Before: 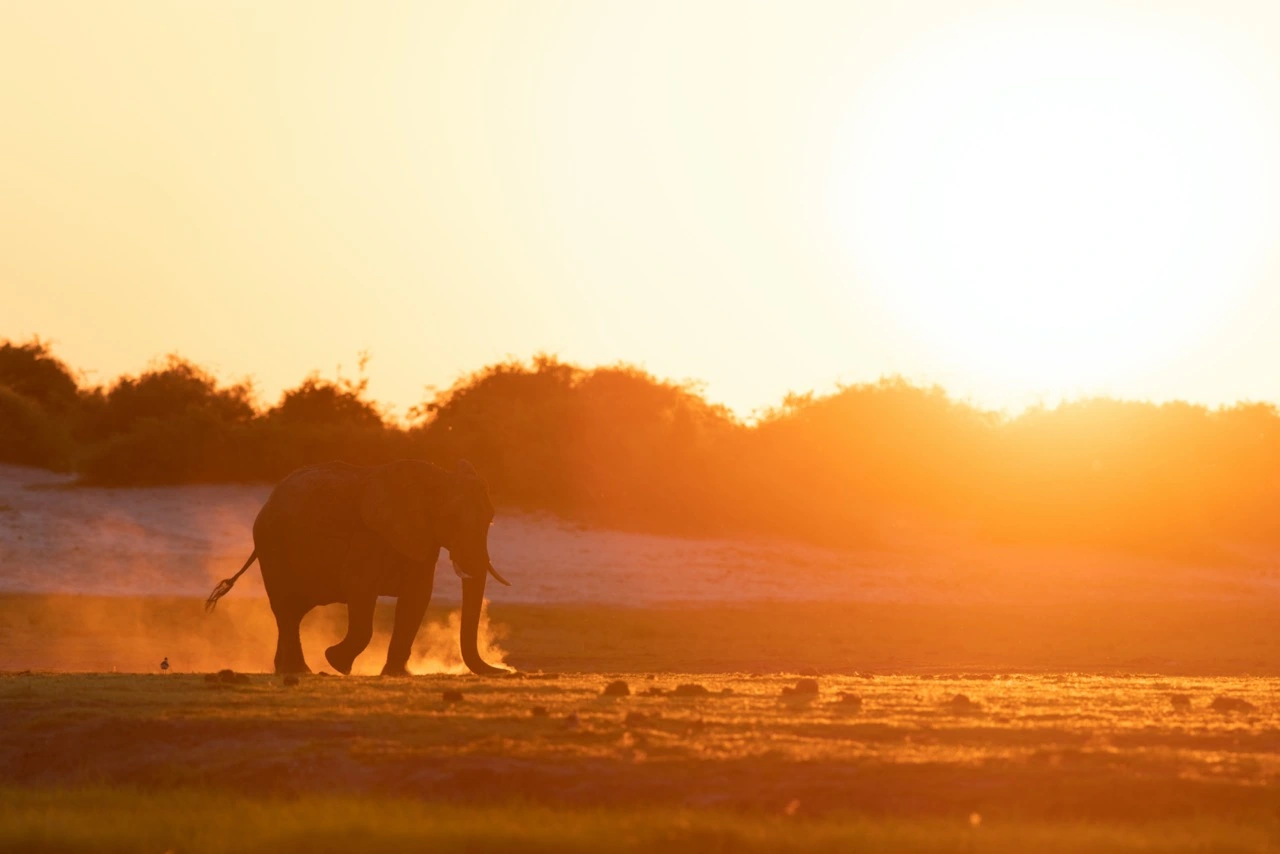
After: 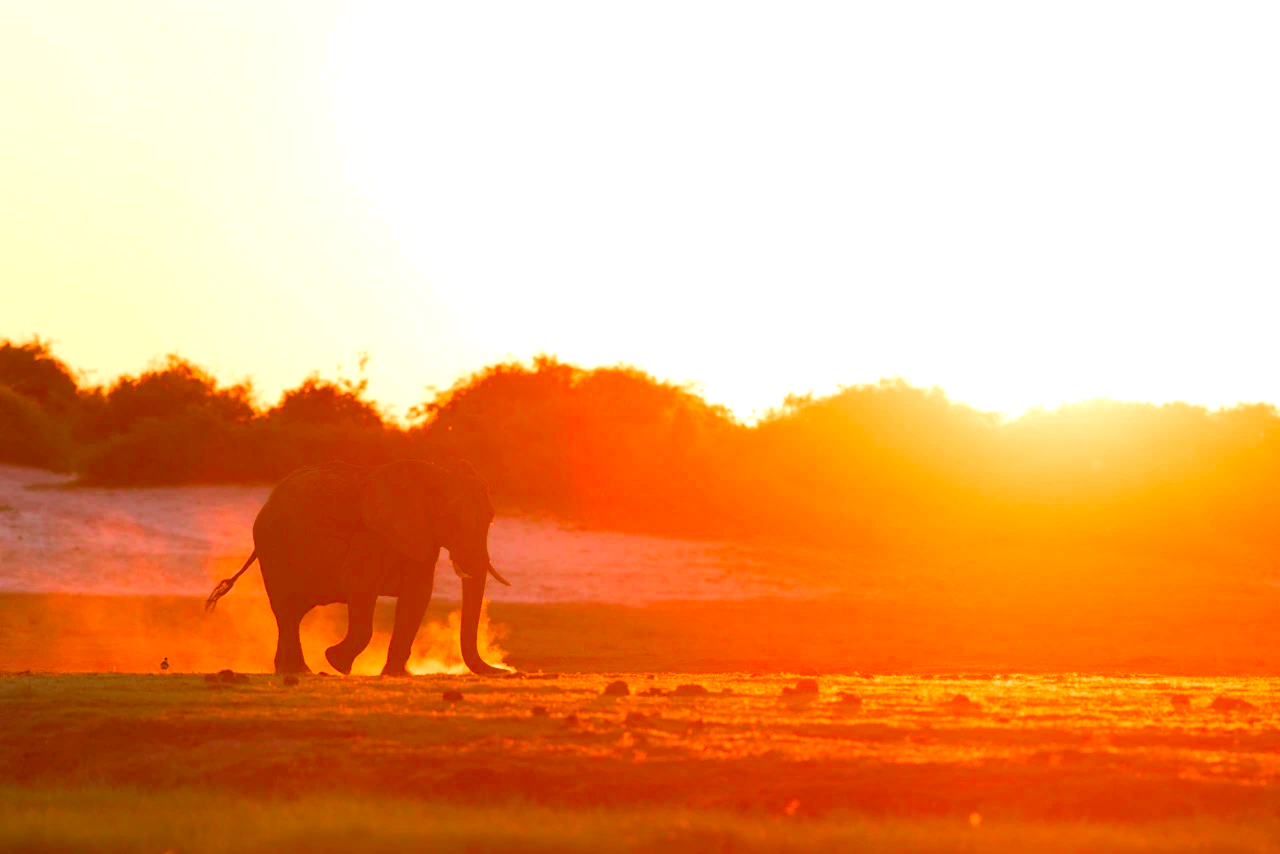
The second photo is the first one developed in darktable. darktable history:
color zones: curves: ch0 [(0, 0.48) (0.209, 0.398) (0.305, 0.332) (0.429, 0.493) (0.571, 0.5) (0.714, 0.5) (0.857, 0.5) (1, 0.48)]; ch1 [(0, 0.736) (0.143, 0.625) (0.225, 0.371) (0.429, 0.256) (0.571, 0.241) (0.714, 0.213) (0.857, 0.48) (1, 0.736)]; ch2 [(0, 0.448) (0.143, 0.498) (0.286, 0.5) (0.429, 0.5) (0.571, 0.5) (0.714, 0.5) (0.857, 0.5) (1, 0.448)]
exposure: black level correction 0, exposure 1.2 EV, compensate exposure bias true, compensate highlight preservation false
